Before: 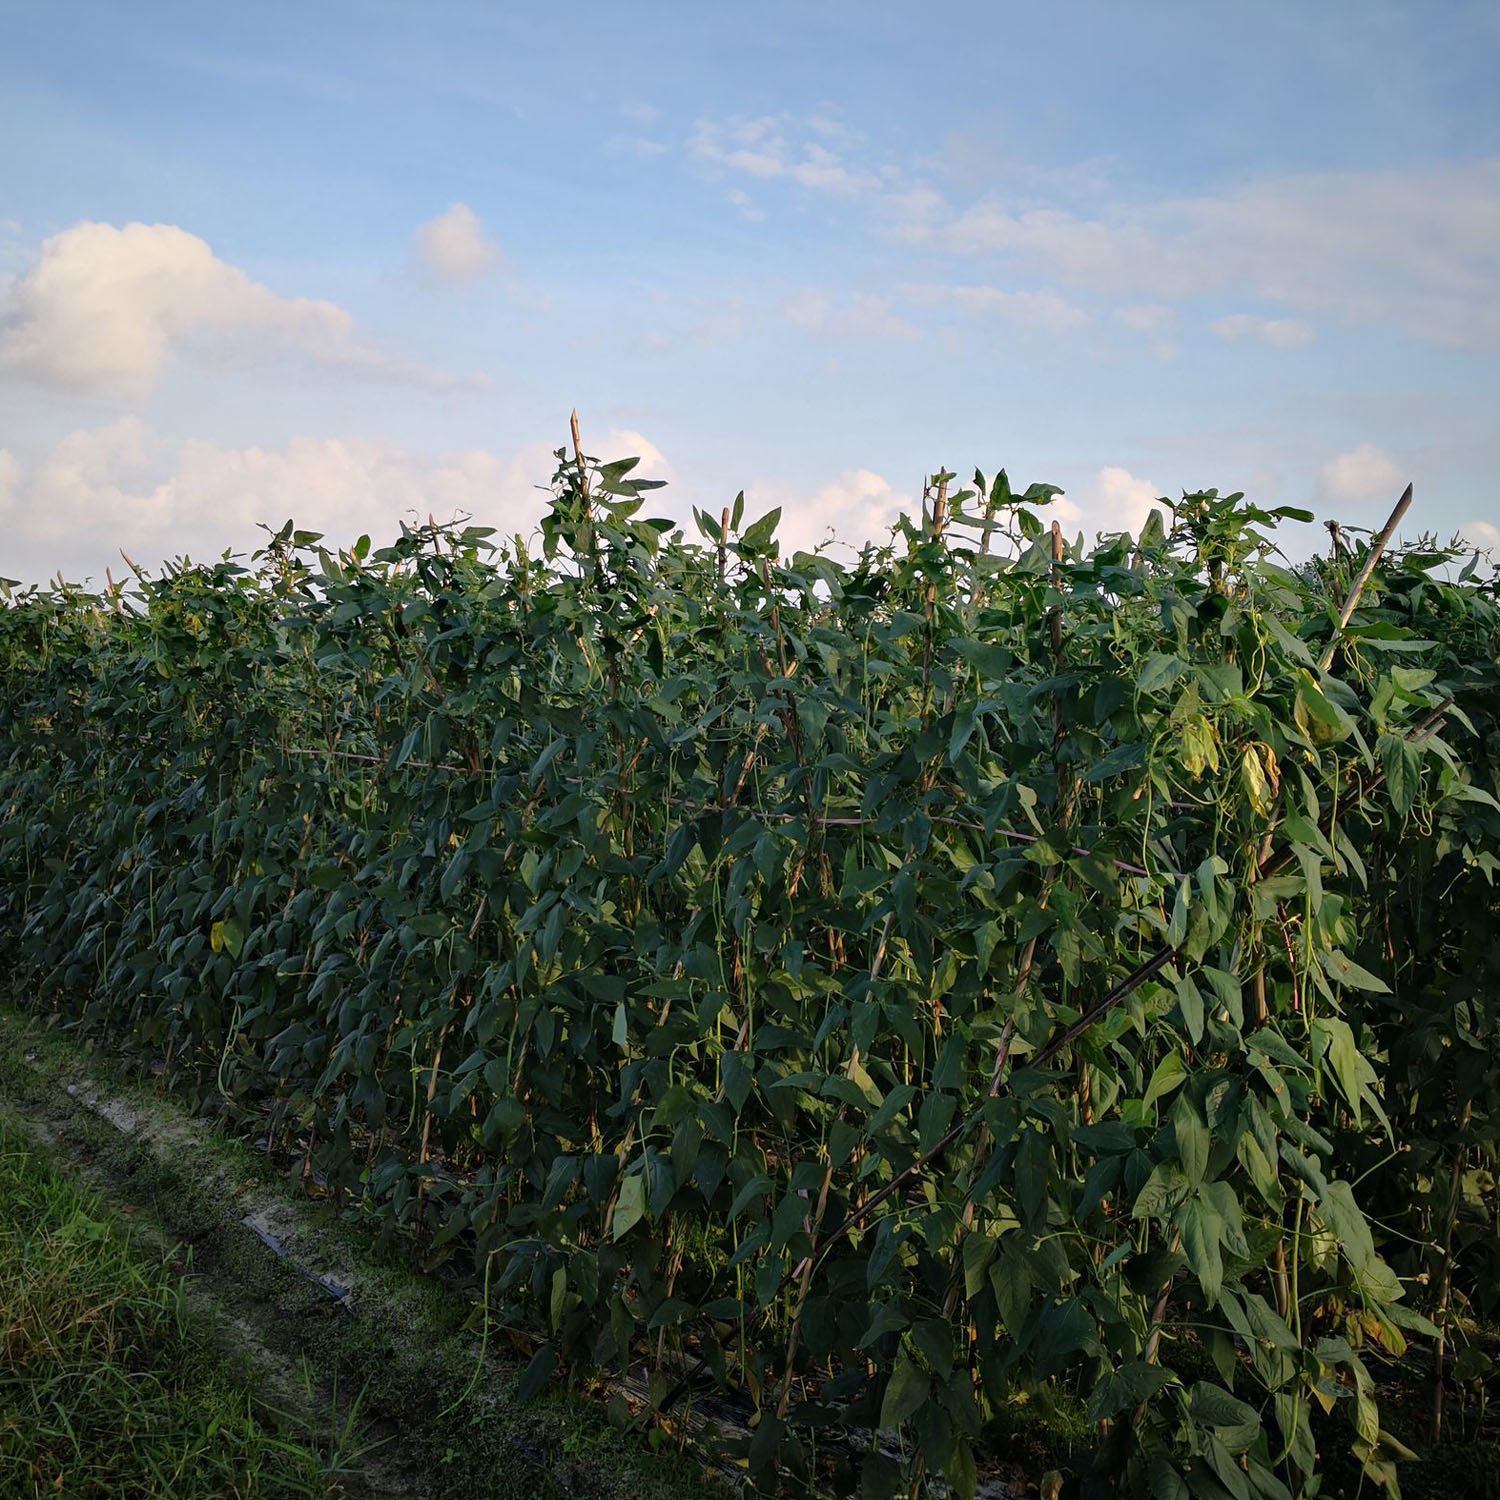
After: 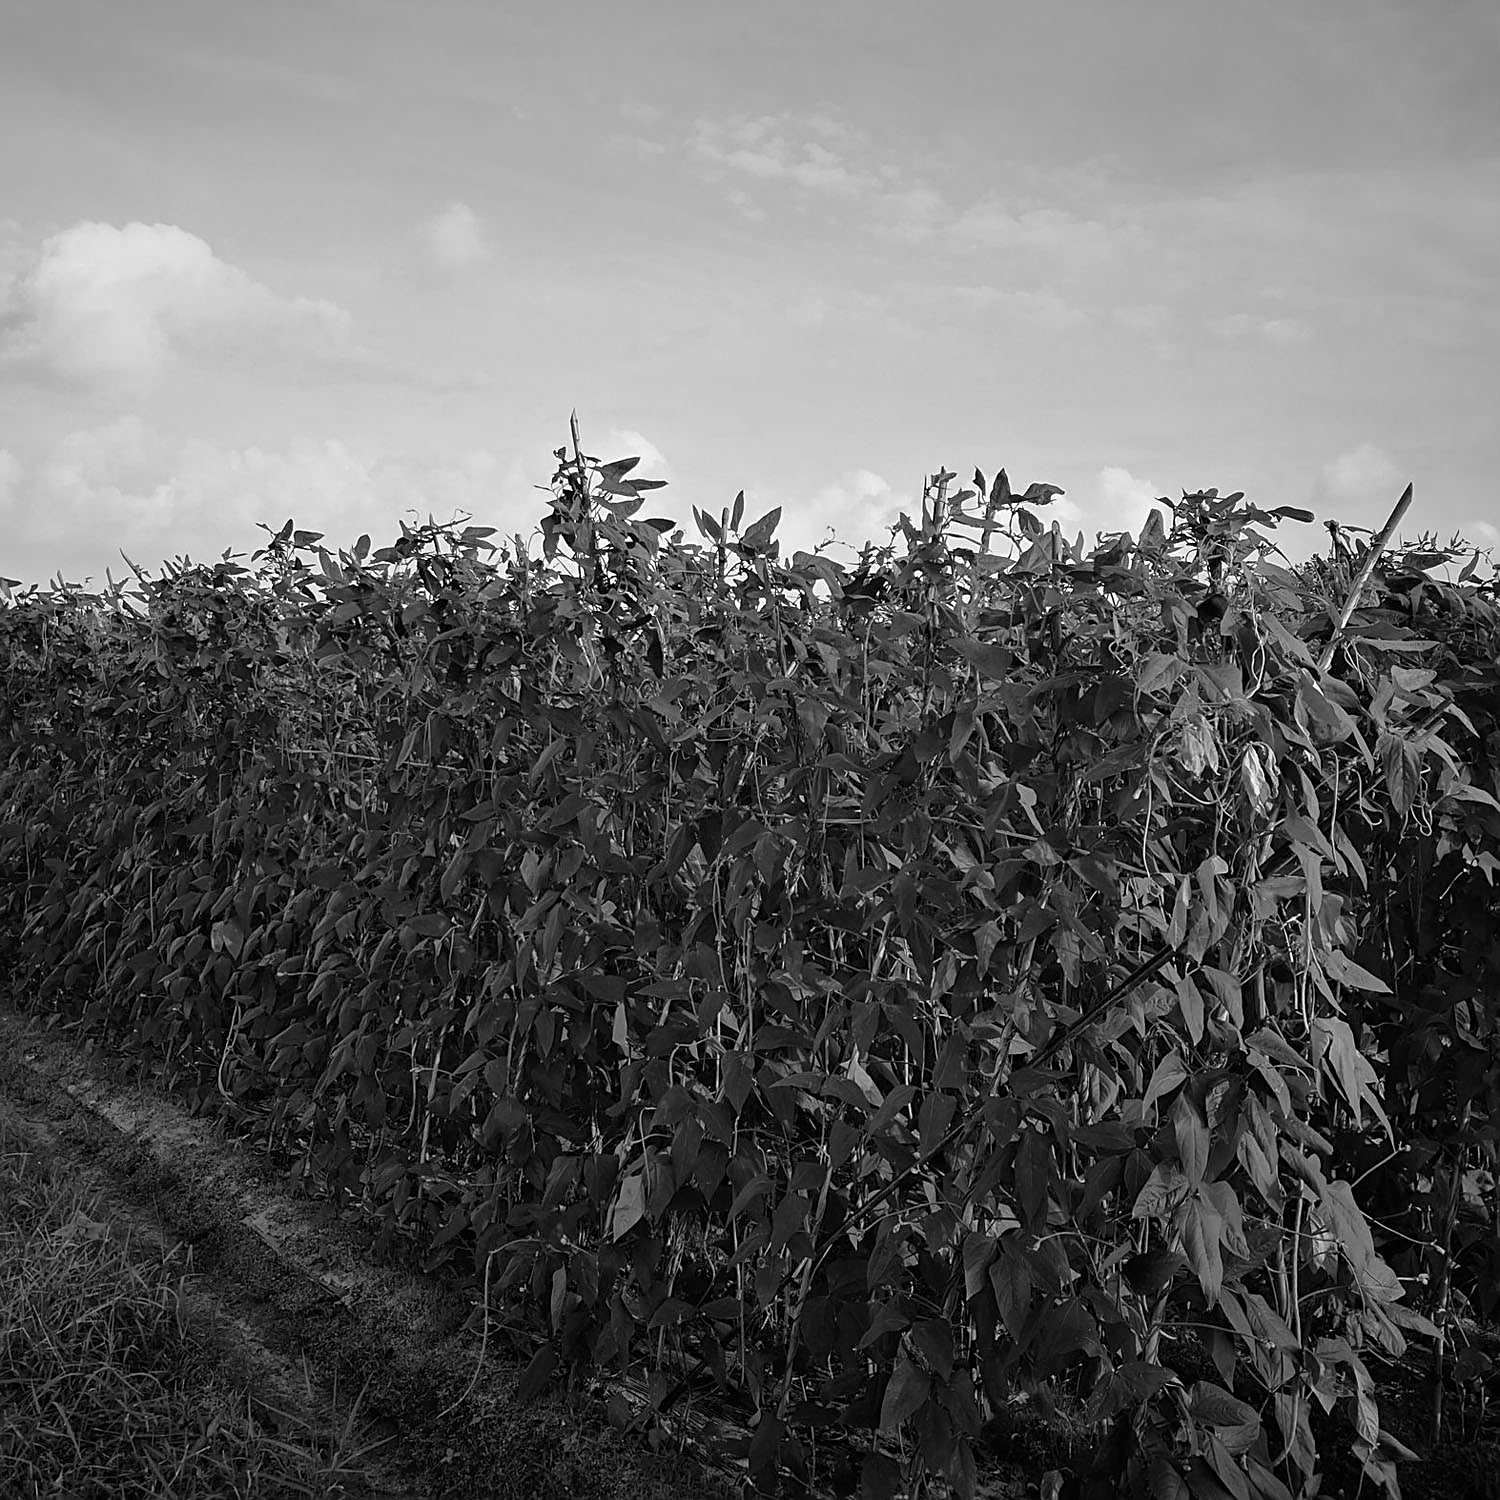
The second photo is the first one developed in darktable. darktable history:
sharpen: on, module defaults
monochrome: a 32, b 64, size 2.3
color contrast: green-magenta contrast 0.8, blue-yellow contrast 1.1, unbound 0
